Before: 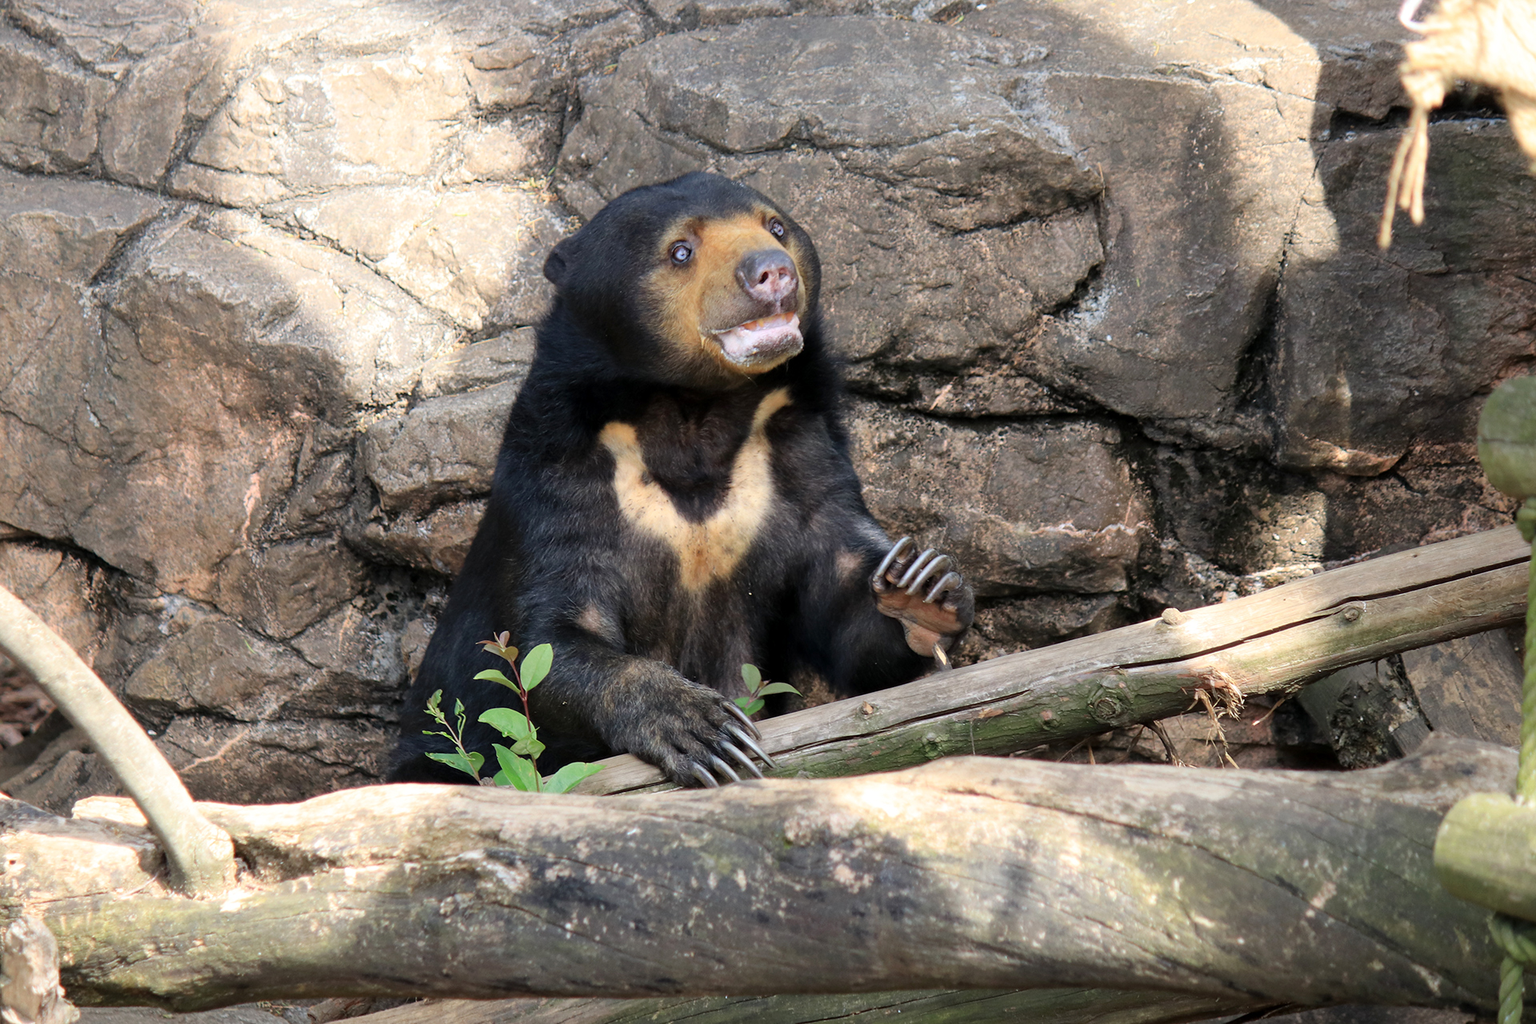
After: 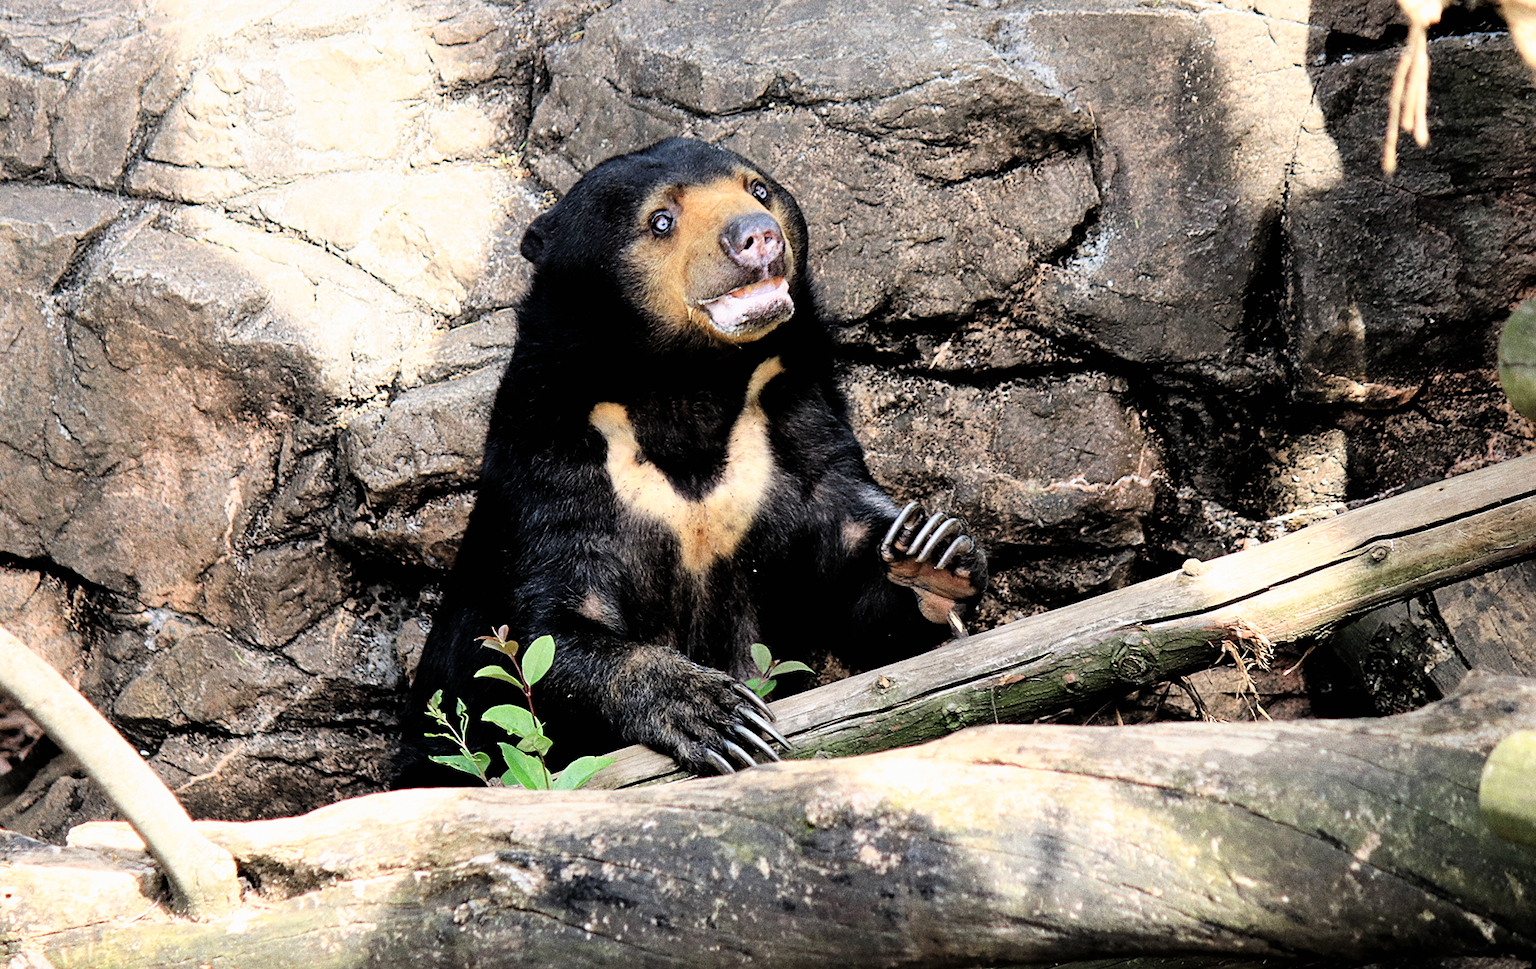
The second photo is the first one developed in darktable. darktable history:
rotate and perspective: rotation -3.52°, crop left 0.036, crop right 0.964, crop top 0.081, crop bottom 0.919
tone curve: curves: ch0 [(0, 0) (0.003, 0.002) (0.011, 0.01) (0.025, 0.022) (0.044, 0.039) (0.069, 0.061) (0.1, 0.088) (0.136, 0.126) (0.177, 0.167) (0.224, 0.211) (0.277, 0.27) (0.335, 0.335) (0.399, 0.407) (0.468, 0.485) (0.543, 0.569) (0.623, 0.659) (0.709, 0.756) (0.801, 0.851) (0.898, 0.961) (1, 1)], preserve colors none
levels: levels [0, 0.478, 1]
tone equalizer: on, module defaults
filmic rgb: black relative exposure -4 EV, white relative exposure 3 EV, hardness 3.02, contrast 1.4
sharpen: on, module defaults
grain: coarseness 8.68 ISO, strength 31.94%
